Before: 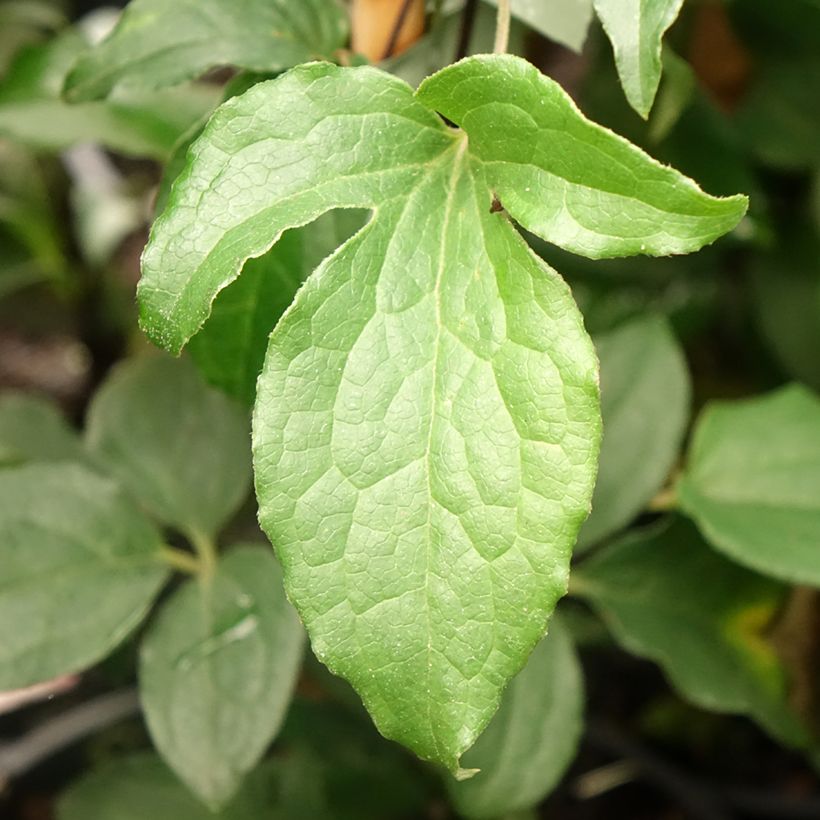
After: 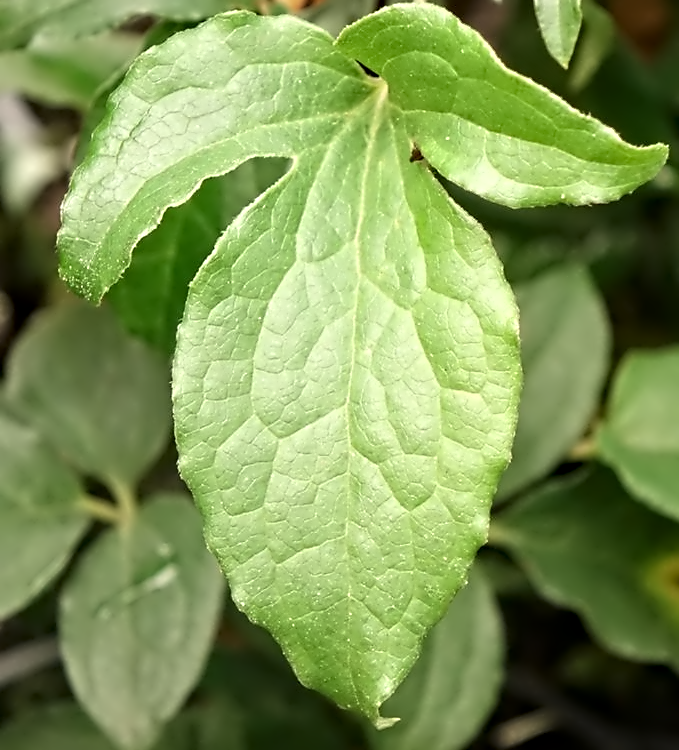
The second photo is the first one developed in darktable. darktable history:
contrast equalizer: octaves 7, y [[0.5, 0.542, 0.583, 0.625, 0.667, 0.708], [0.5 ×6], [0.5 ×6], [0, 0.033, 0.067, 0.1, 0.133, 0.167], [0, 0.05, 0.1, 0.15, 0.2, 0.25]]
crop: left 9.807%, top 6.259%, right 7.334%, bottom 2.177%
